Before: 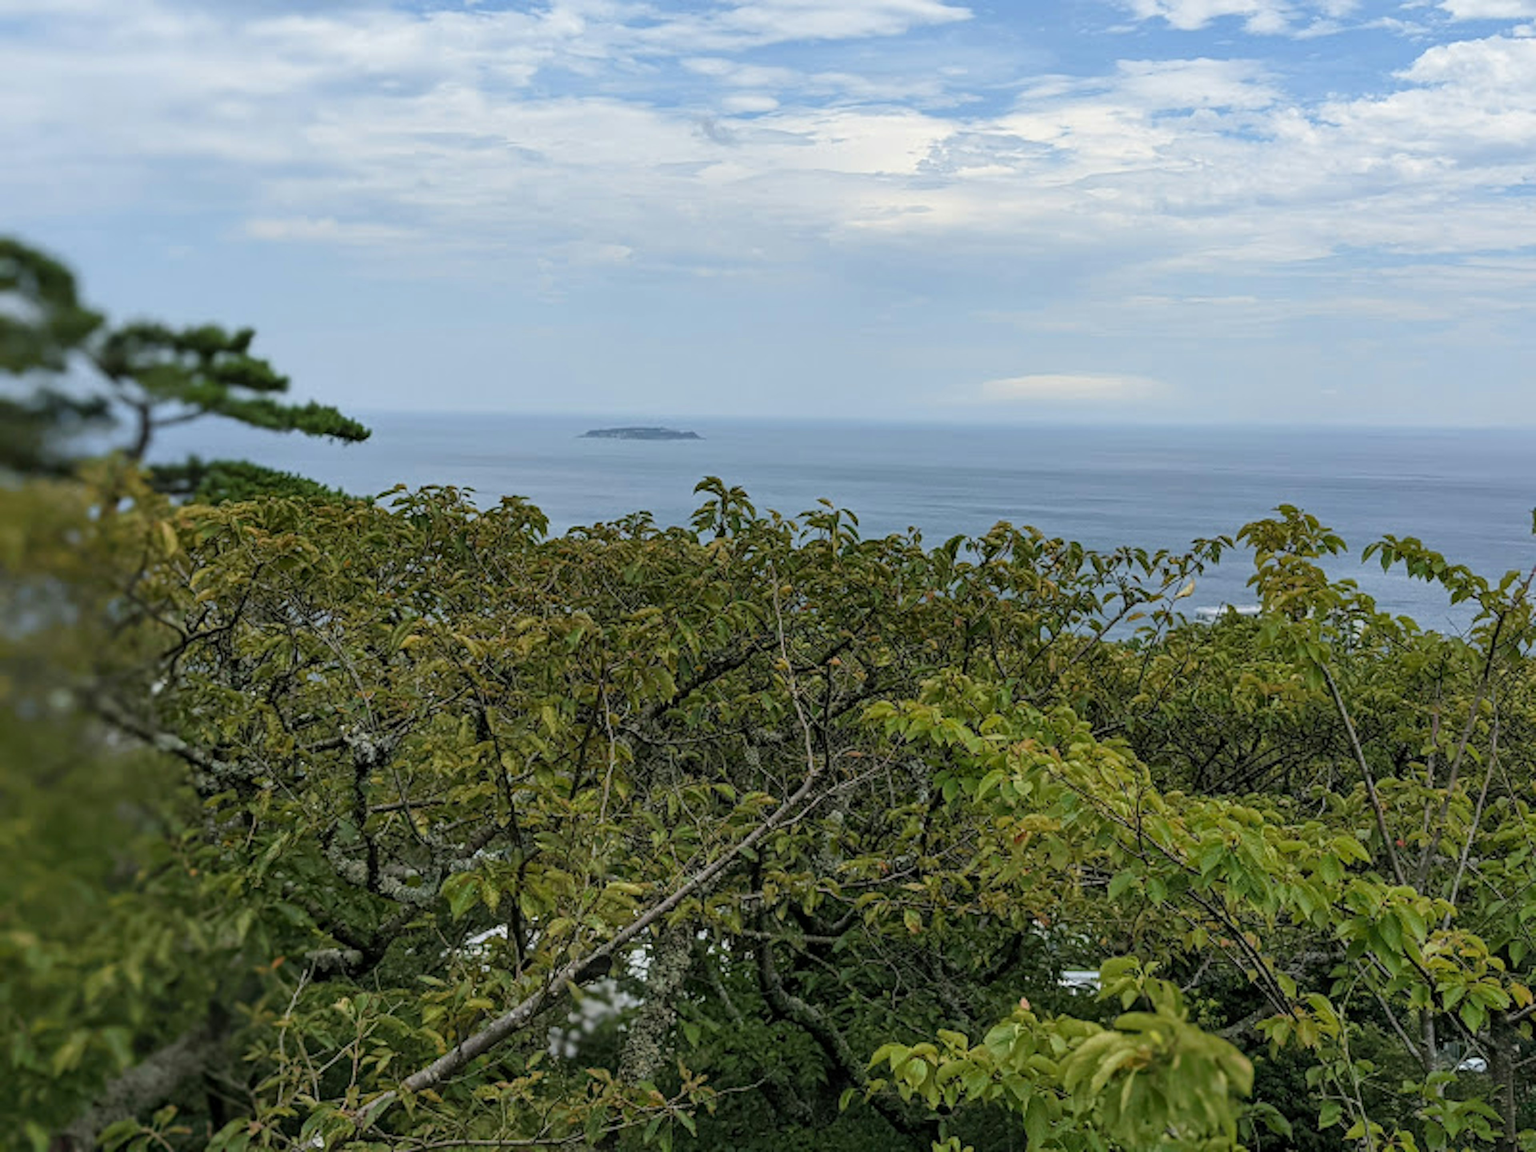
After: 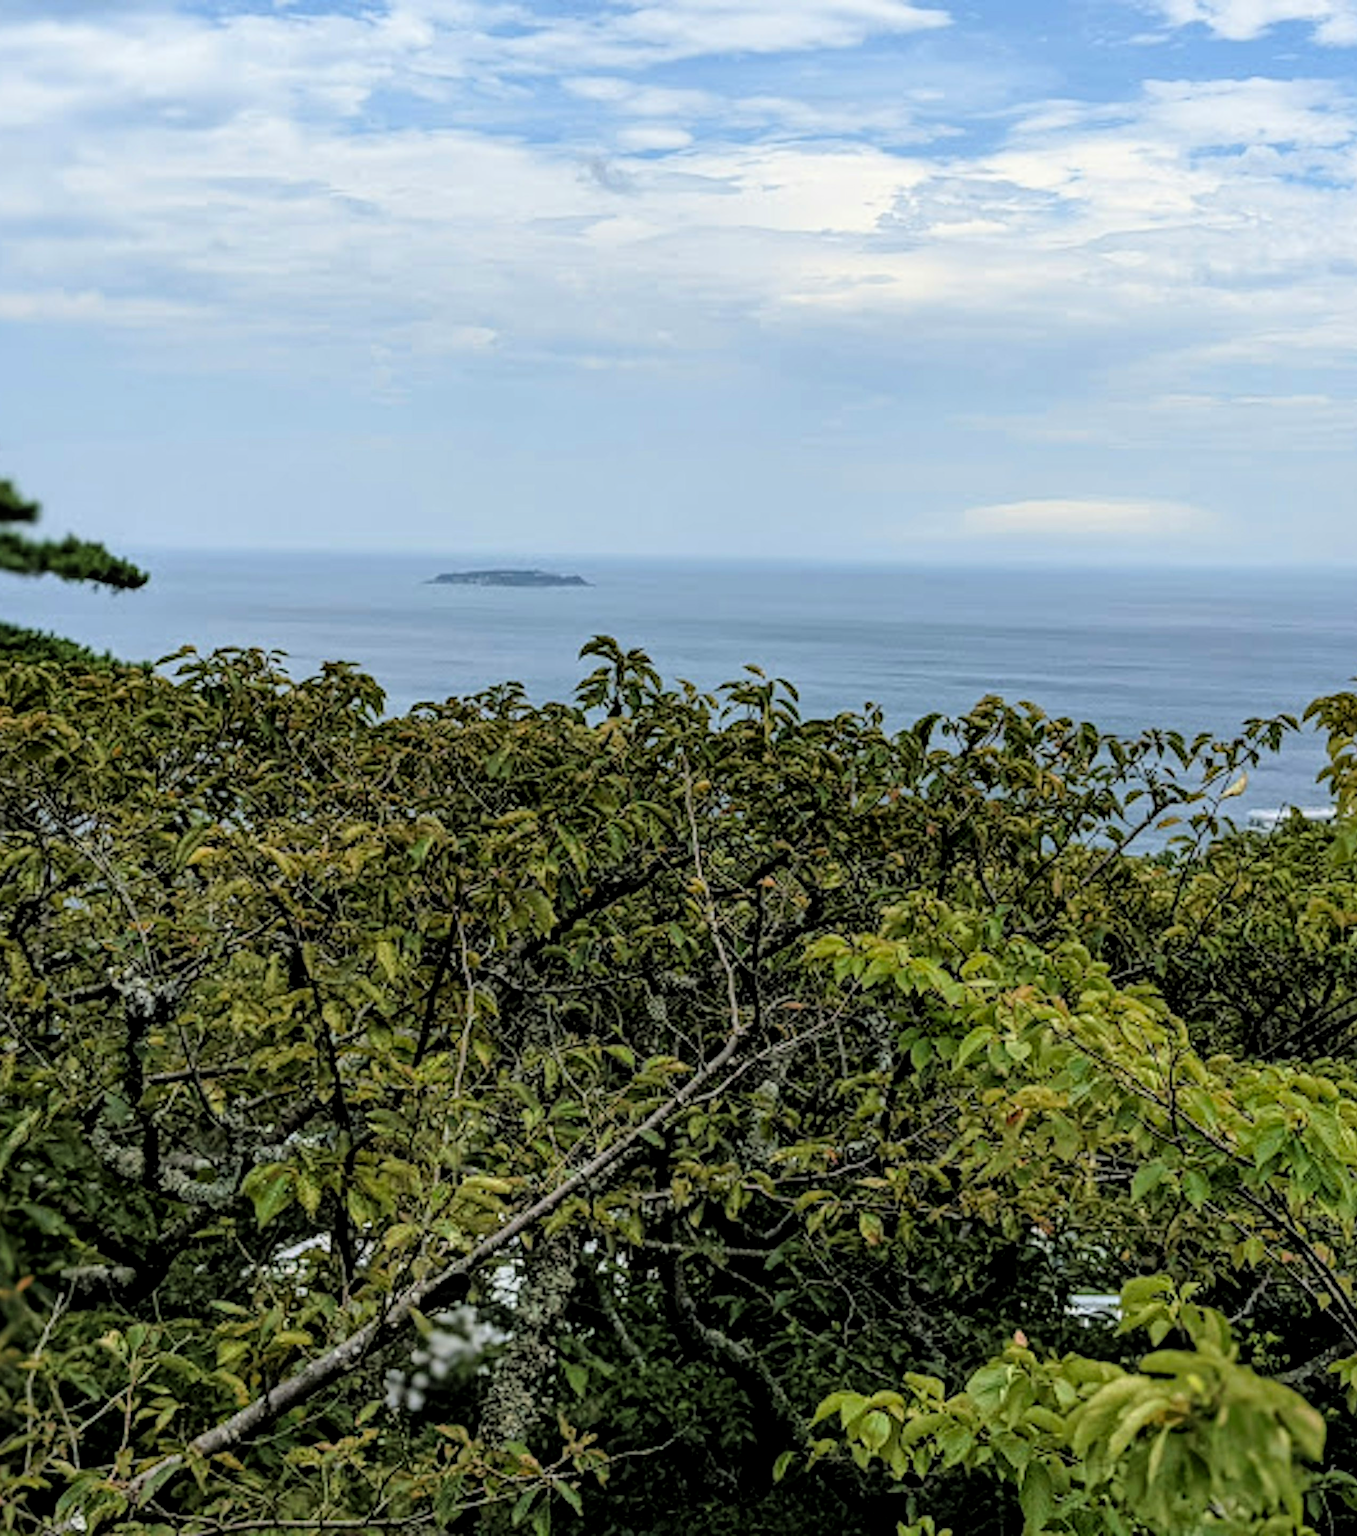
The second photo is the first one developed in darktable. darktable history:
crop: left 16.908%, right 16.78%
exposure: black level correction 0.001, compensate highlight preservation false
contrast brightness saturation: contrast 0.034, brightness 0.061, saturation 0.129
filmic rgb: black relative exposure -4.95 EV, white relative exposure 2.82 EV, hardness 3.72, color science v6 (2022)
local contrast: on, module defaults
